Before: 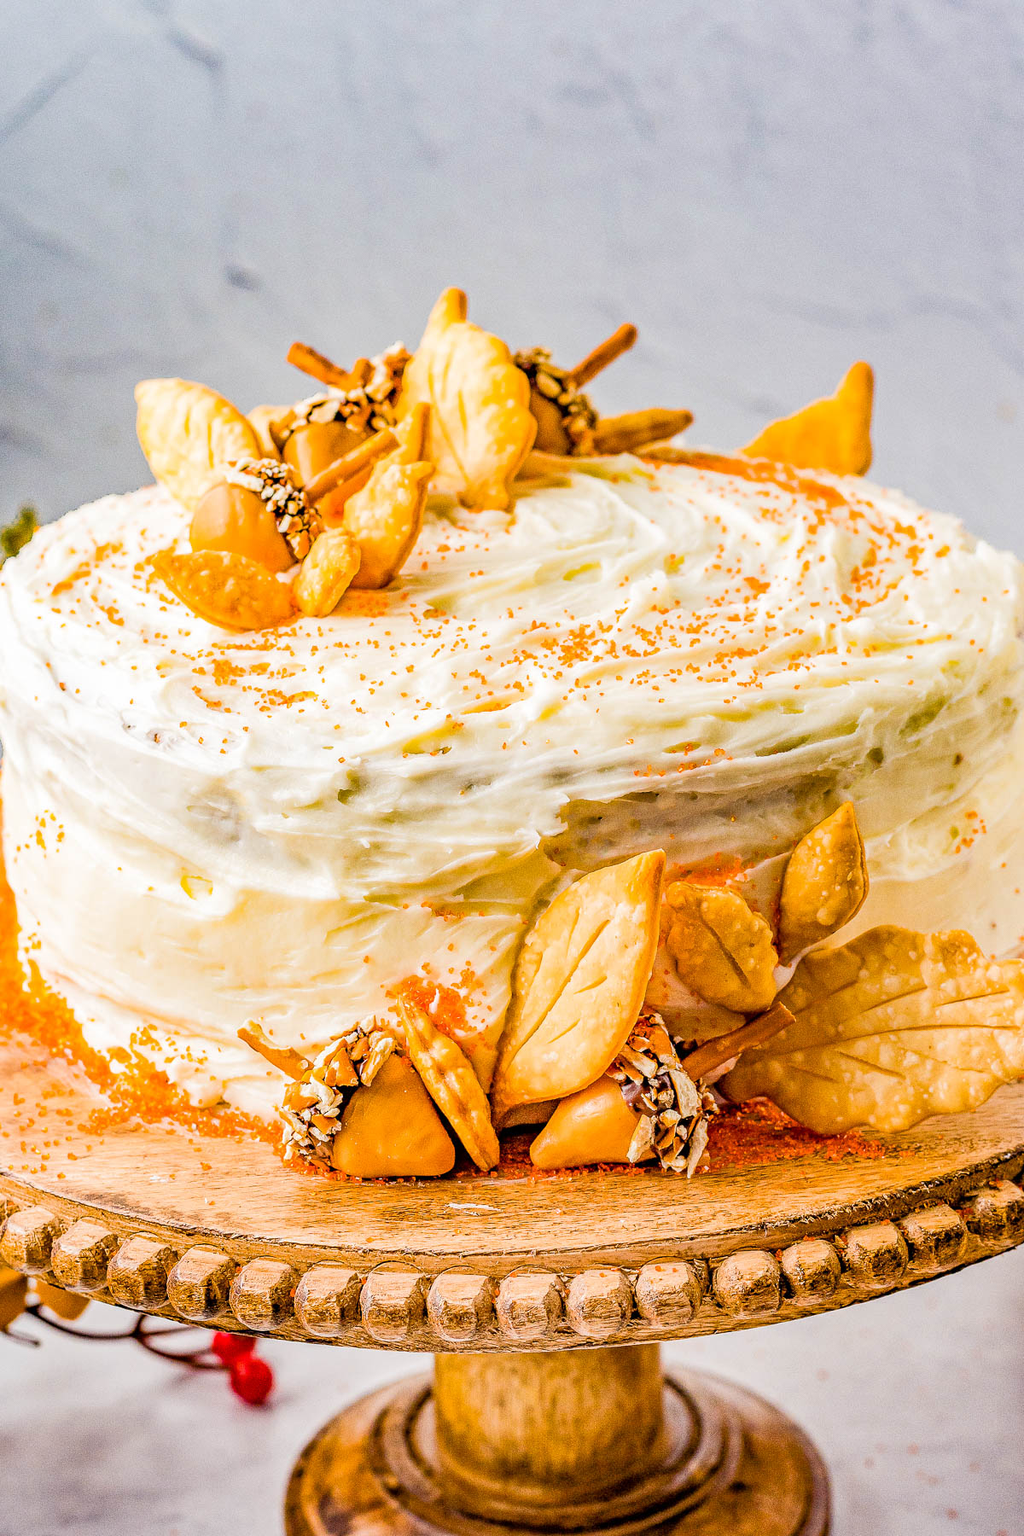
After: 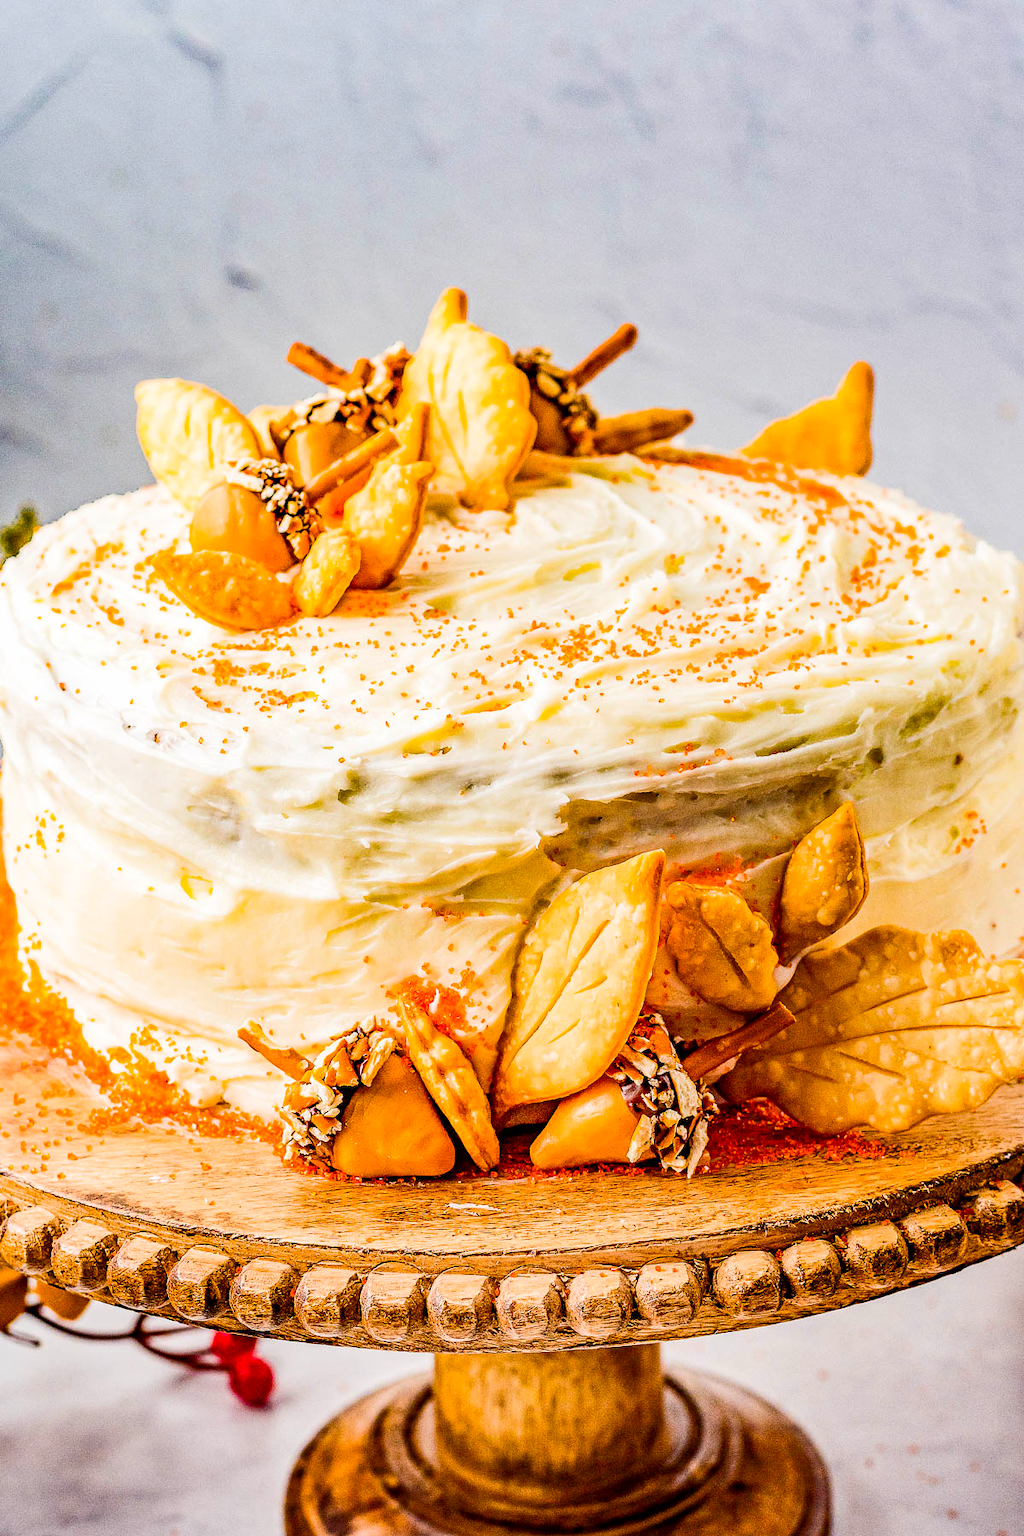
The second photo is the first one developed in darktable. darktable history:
contrast brightness saturation: contrast 0.187, brightness -0.106, saturation 0.206
